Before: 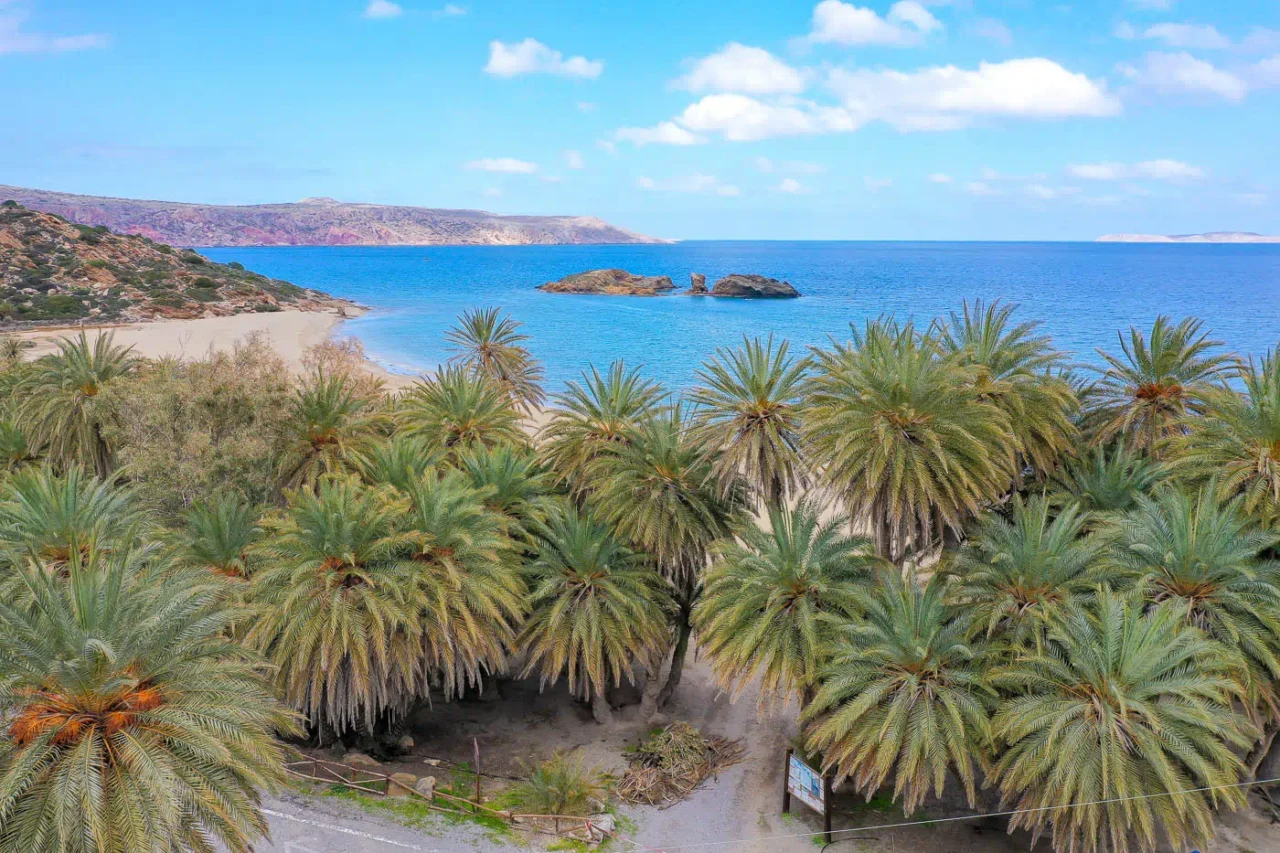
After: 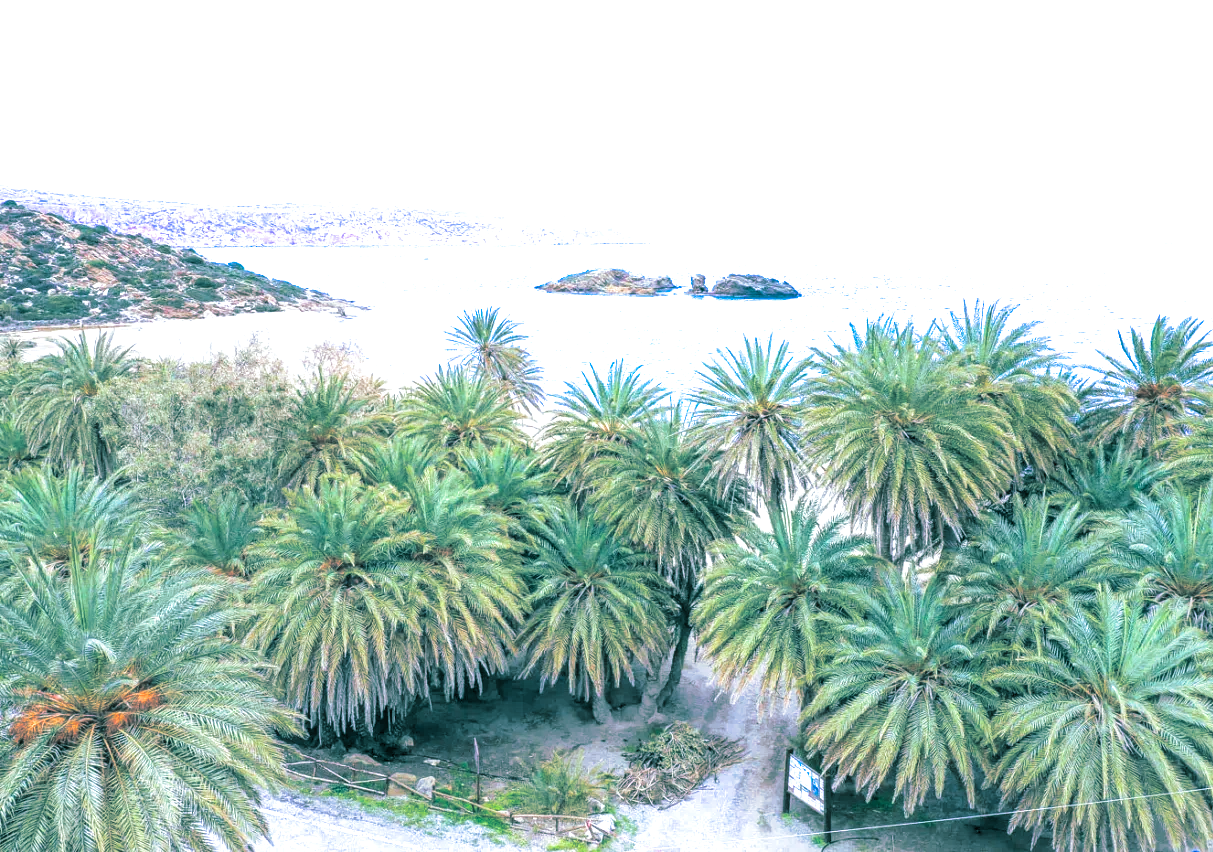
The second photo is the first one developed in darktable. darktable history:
color calibration: x 0.396, y 0.386, temperature 3669 K
contrast brightness saturation: contrast 0.08, saturation 0.02
contrast equalizer: y [[0.439, 0.44, 0.442, 0.457, 0.493, 0.498], [0.5 ×6], [0.5 ×6], [0 ×6], [0 ×6]], mix 0.59
crop and rotate: right 5.167%
local contrast: on, module defaults
exposure: black level correction 0, exposure 1.1 EV, compensate exposure bias true, compensate highlight preservation false
split-toning: shadows › hue 186.43°, highlights › hue 49.29°, compress 30.29%
